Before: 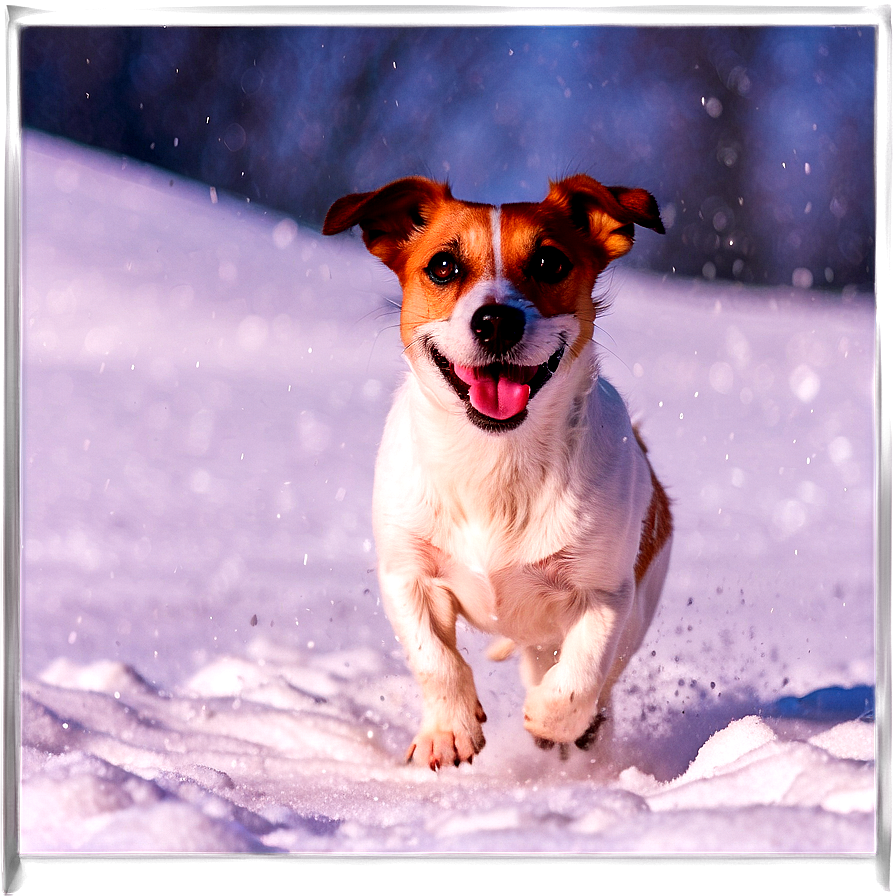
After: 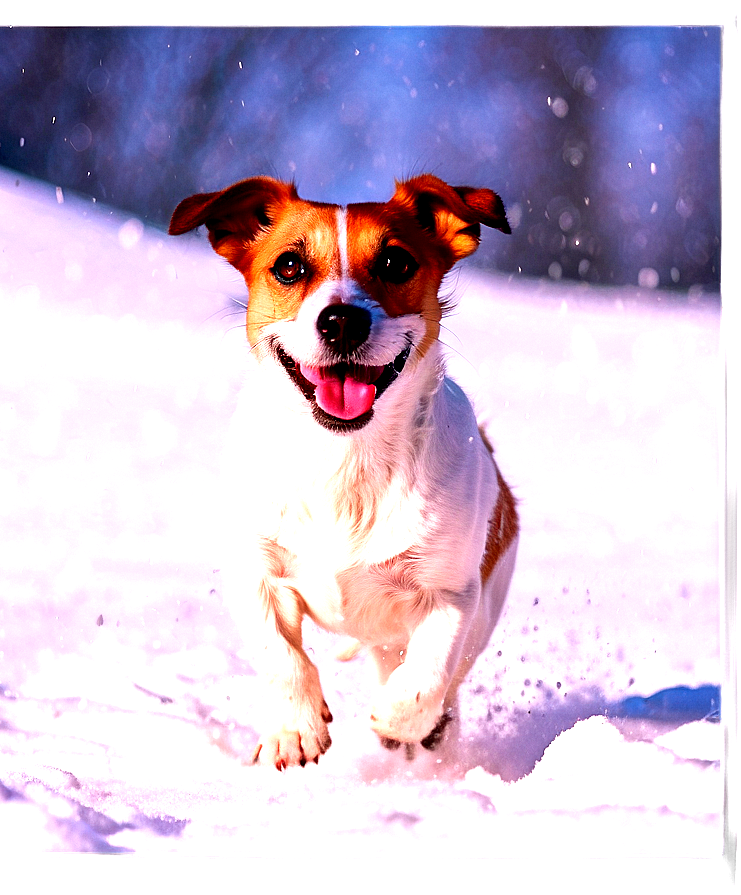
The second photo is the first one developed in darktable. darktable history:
crop: left 17.246%, bottom 0.027%
exposure: black level correction 0.001, exposure 0.961 EV, compensate highlight preservation false
